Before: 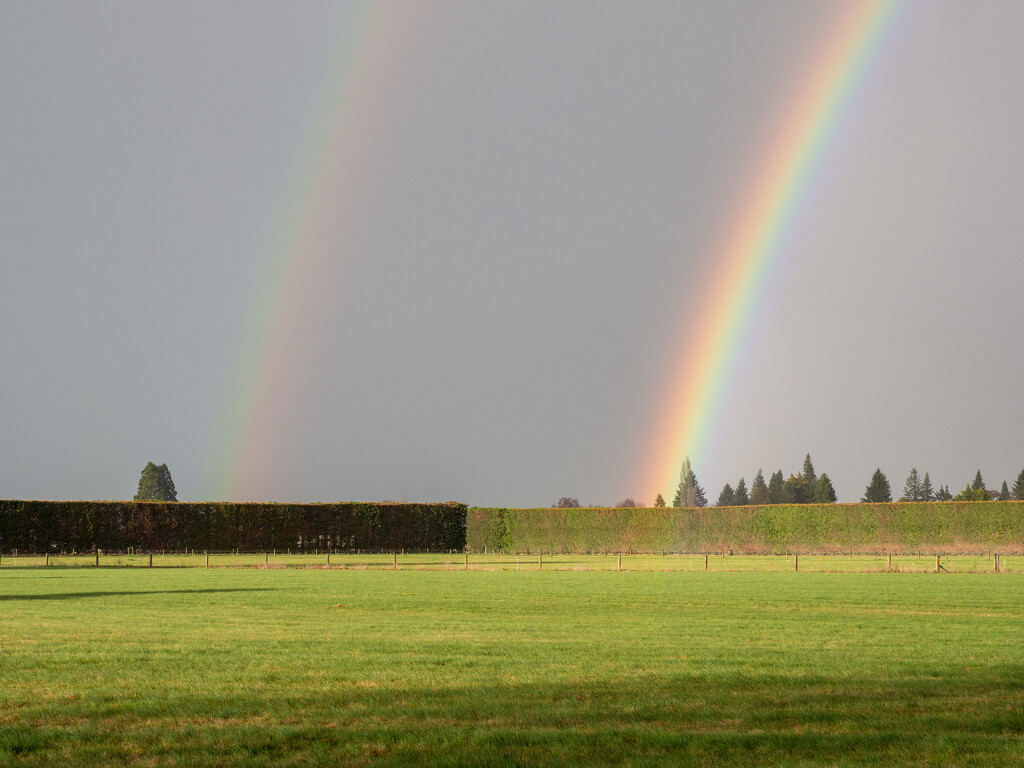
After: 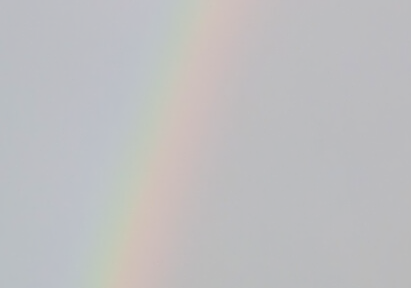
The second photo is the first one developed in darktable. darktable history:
base curve: curves: ch0 [(0, 0) (0.666, 0.806) (1, 1)]
contrast brightness saturation: contrast 0.044, saturation 0.16
tone equalizer: -7 EV 0.14 EV, -6 EV 0.596 EV, -5 EV 1.15 EV, -4 EV 1.36 EV, -3 EV 1.18 EV, -2 EV 0.6 EV, -1 EV 0.152 EV
contrast equalizer: octaves 7, y [[0.5 ×6], [0.5 ×6], [0.5 ×6], [0, 0.033, 0.067, 0.1, 0.133, 0.167], [0, 0.05, 0.1, 0.15, 0.2, 0.25]], mix 0.145
crop: left 15.697%, top 5.445%, right 44.091%, bottom 56.945%
